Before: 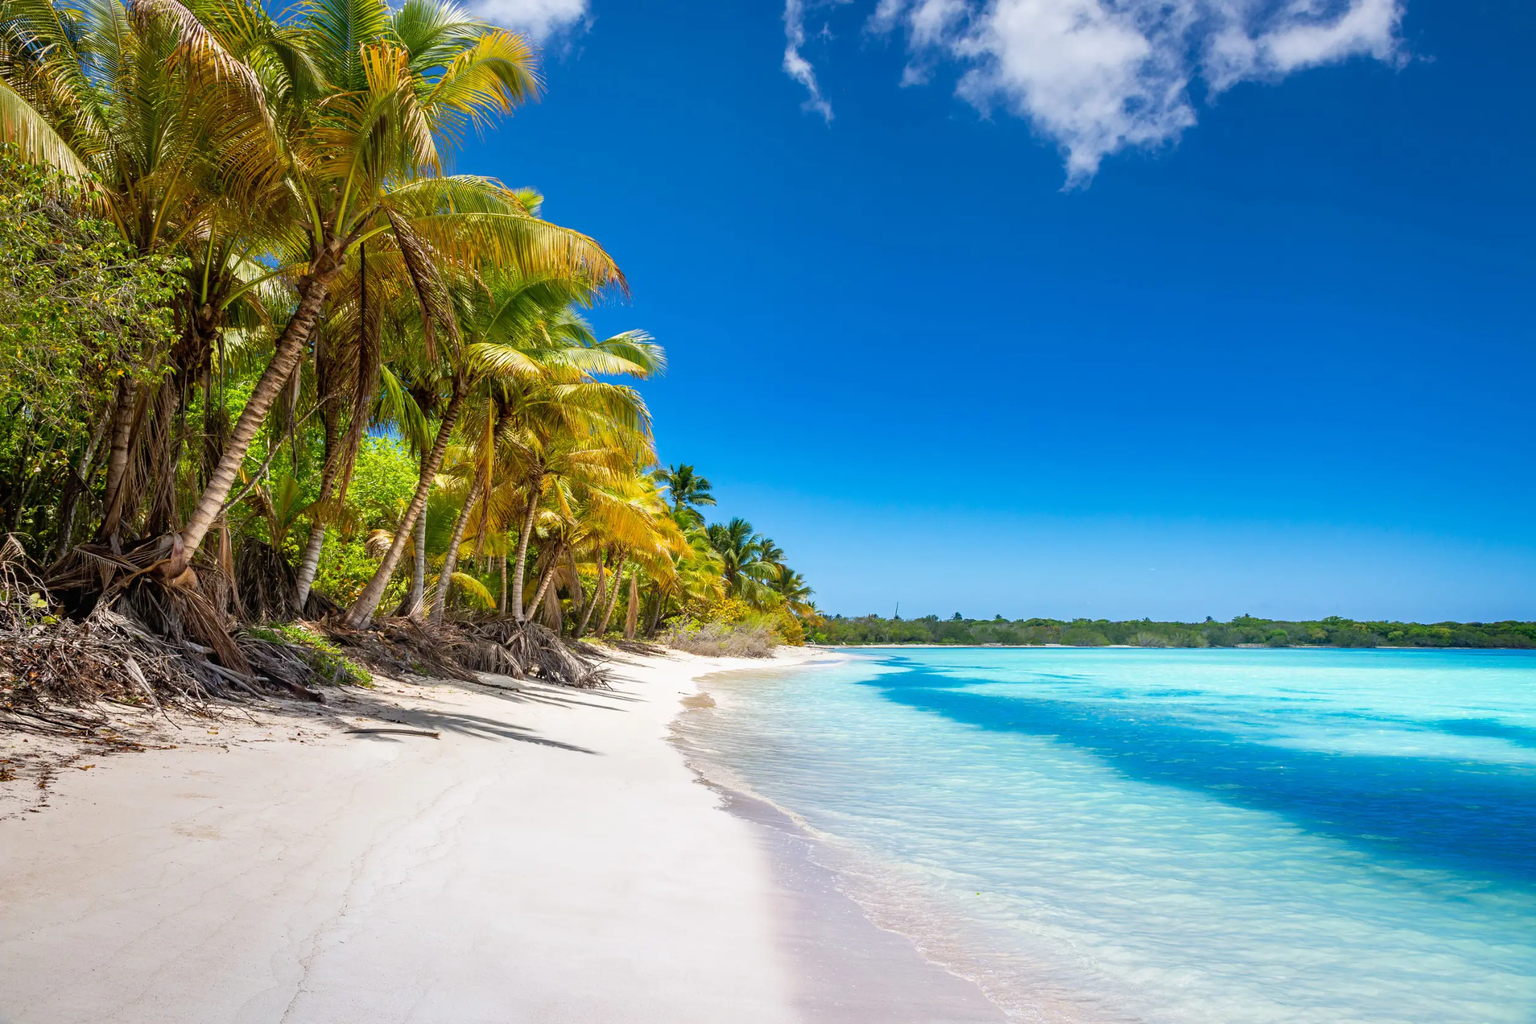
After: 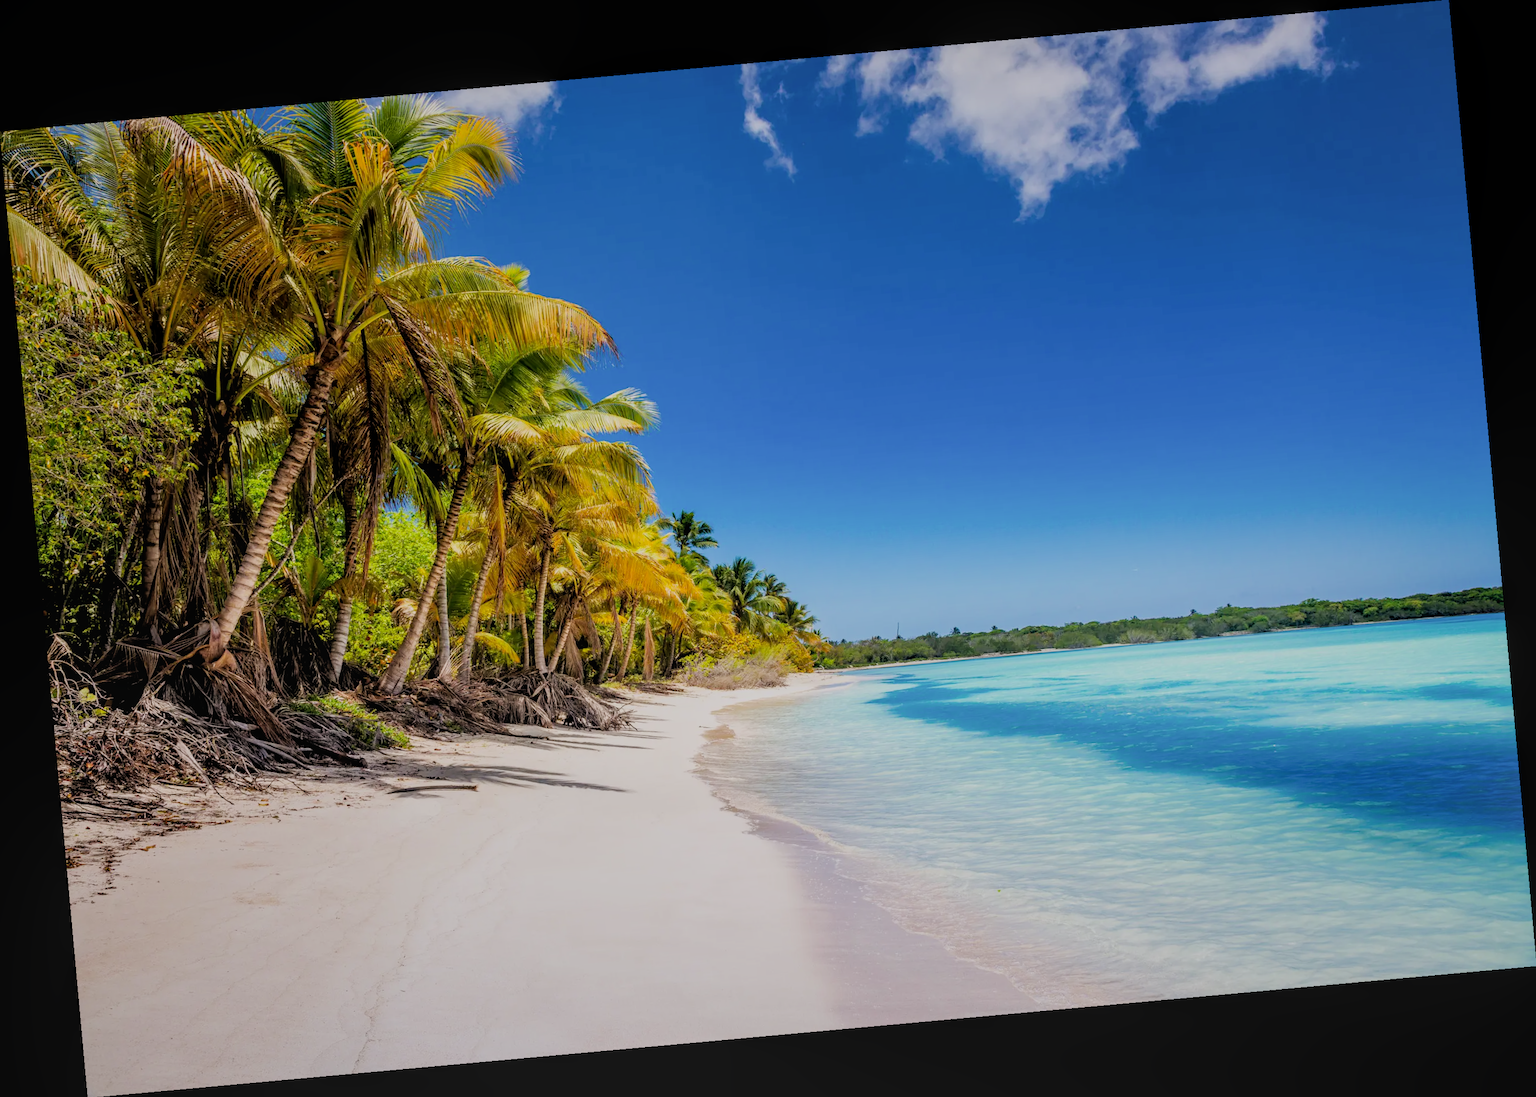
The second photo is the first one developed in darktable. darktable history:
color balance: lift [0.998, 0.998, 1.001, 1.002], gamma [0.995, 1.025, 0.992, 0.975], gain [0.995, 1.02, 0.997, 0.98]
local contrast: detail 110%
filmic rgb: black relative exposure -4.38 EV, white relative exposure 4.56 EV, hardness 2.37, contrast 1.05
rotate and perspective: rotation -5.2°, automatic cropping off
